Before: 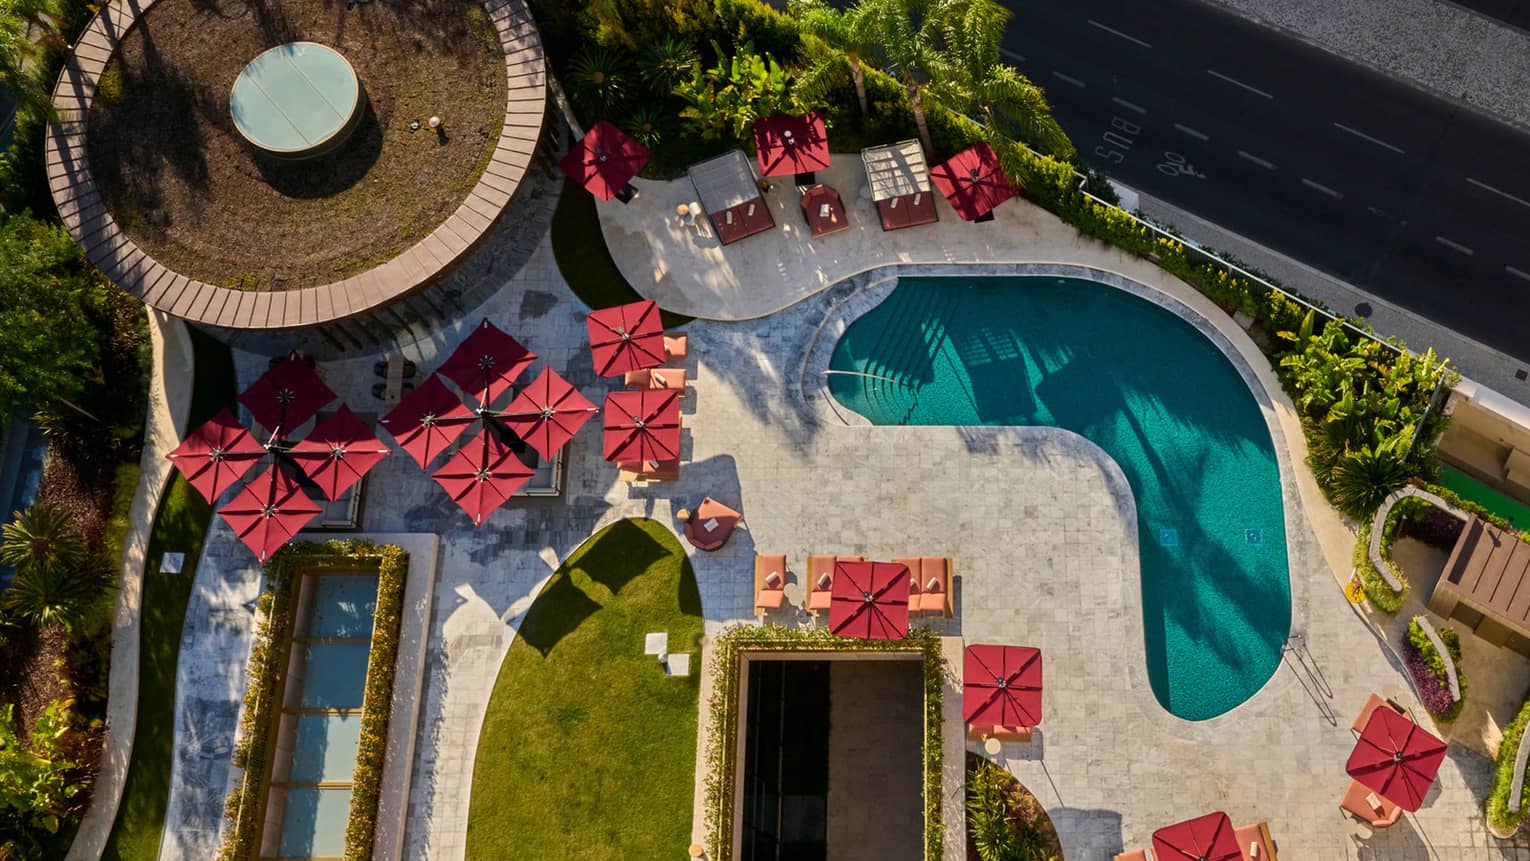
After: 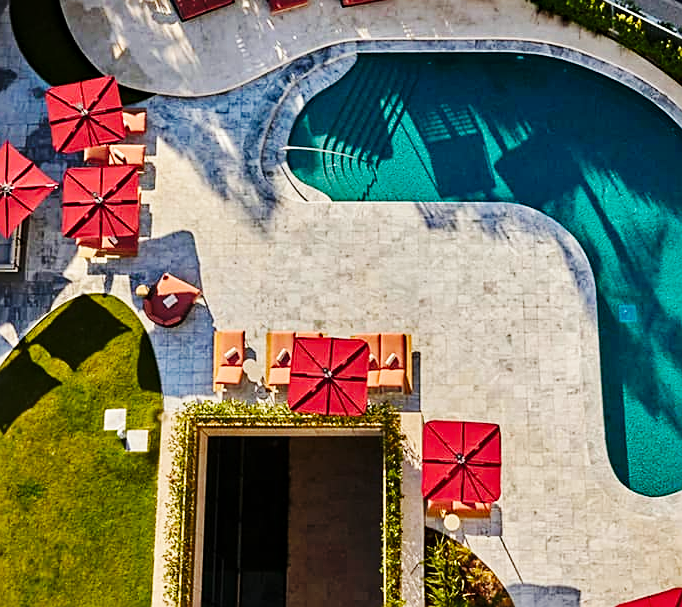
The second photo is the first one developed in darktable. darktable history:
sharpen: on, module defaults
base curve: curves: ch0 [(0, 0) (0.036, 0.025) (0.121, 0.166) (0.206, 0.329) (0.605, 0.79) (1, 1)], preserve colors none
haze removal: compatibility mode true, adaptive false
crop: left 35.383%, top 26.069%, right 19.988%, bottom 3.389%
